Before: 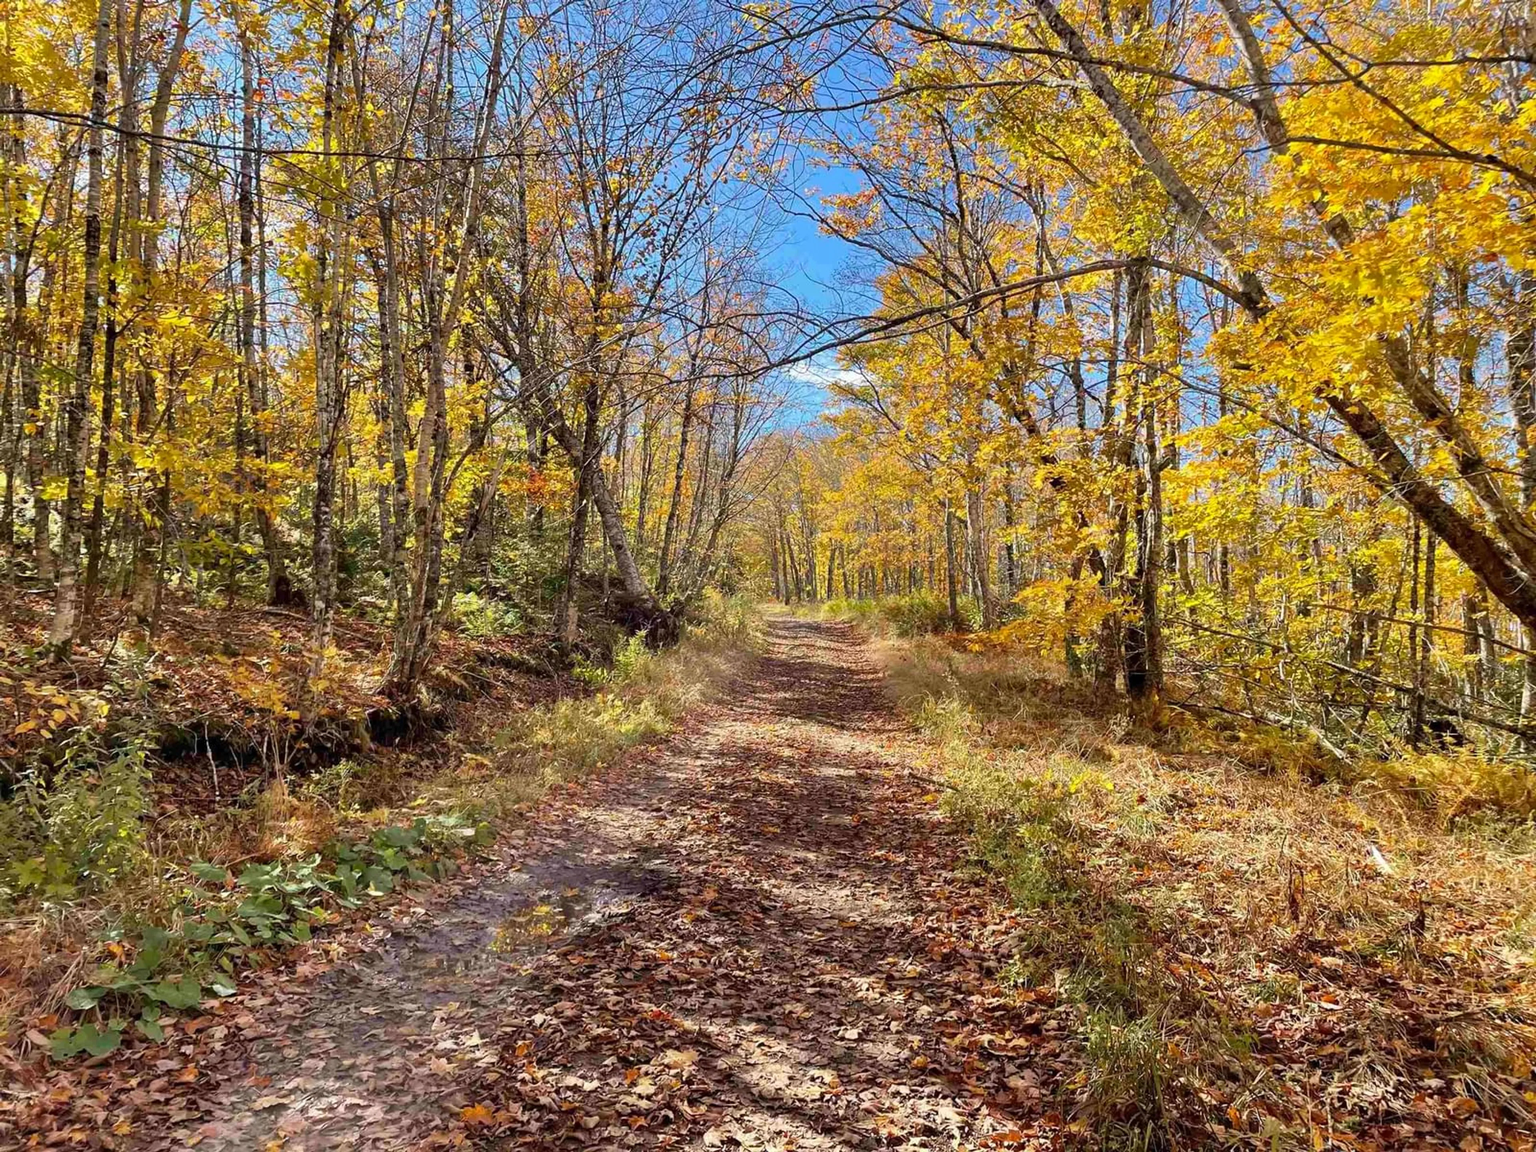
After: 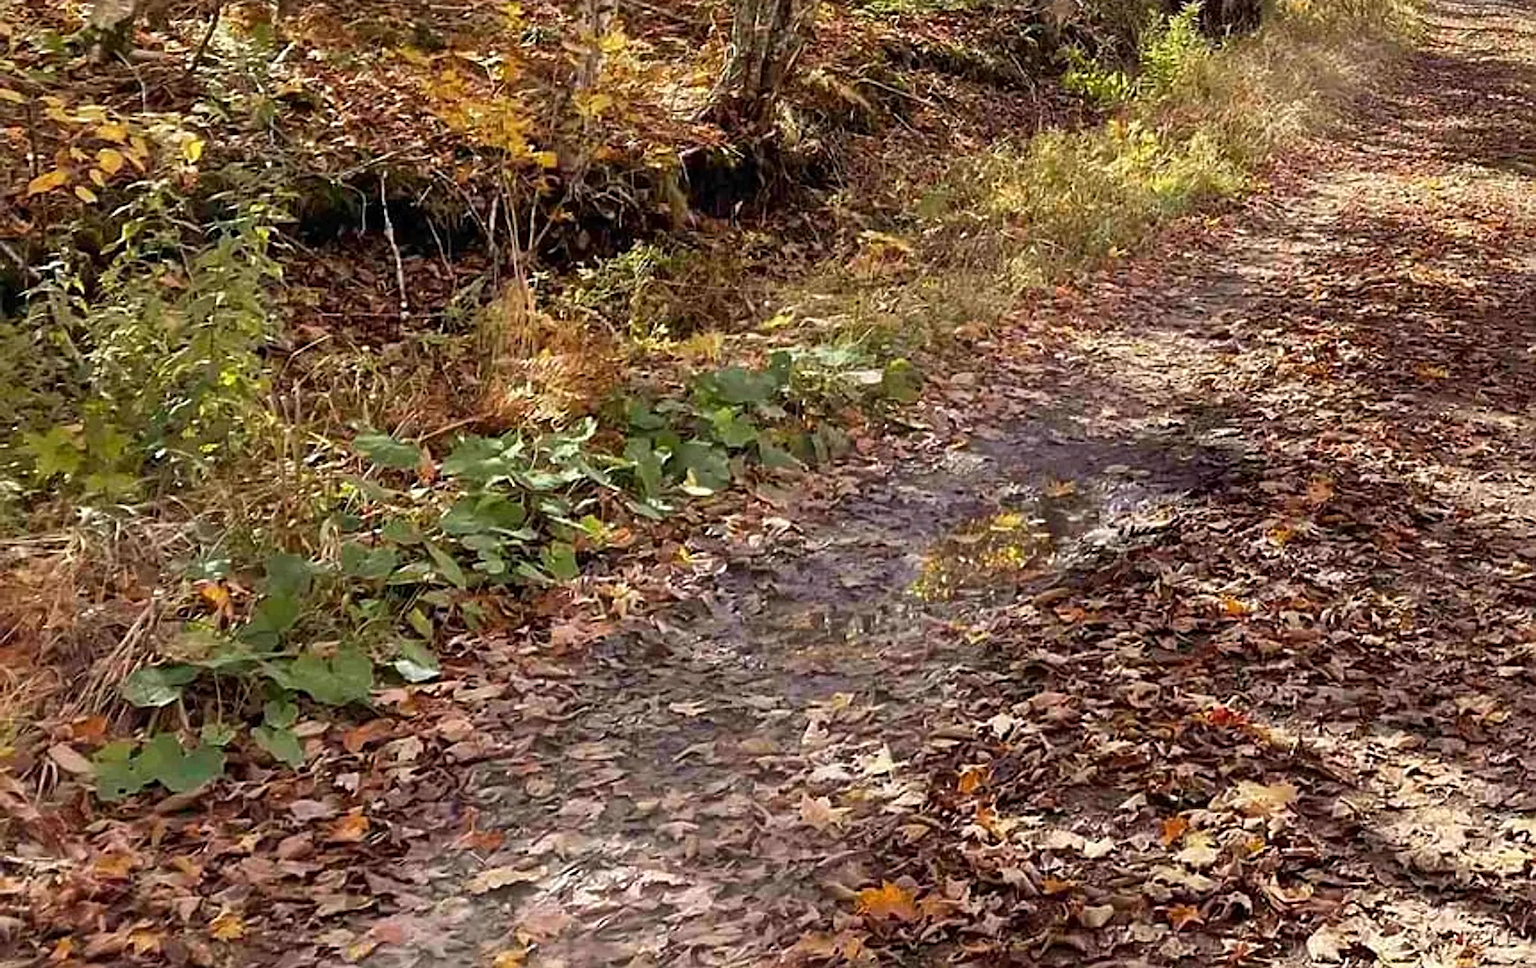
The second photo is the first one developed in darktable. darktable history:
crop and rotate: top 54.649%, right 46.167%, bottom 0.104%
tone equalizer: edges refinement/feathering 500, mask exposure compensation -1.57 EV, preserve details no
sharpen: amount 0.596
